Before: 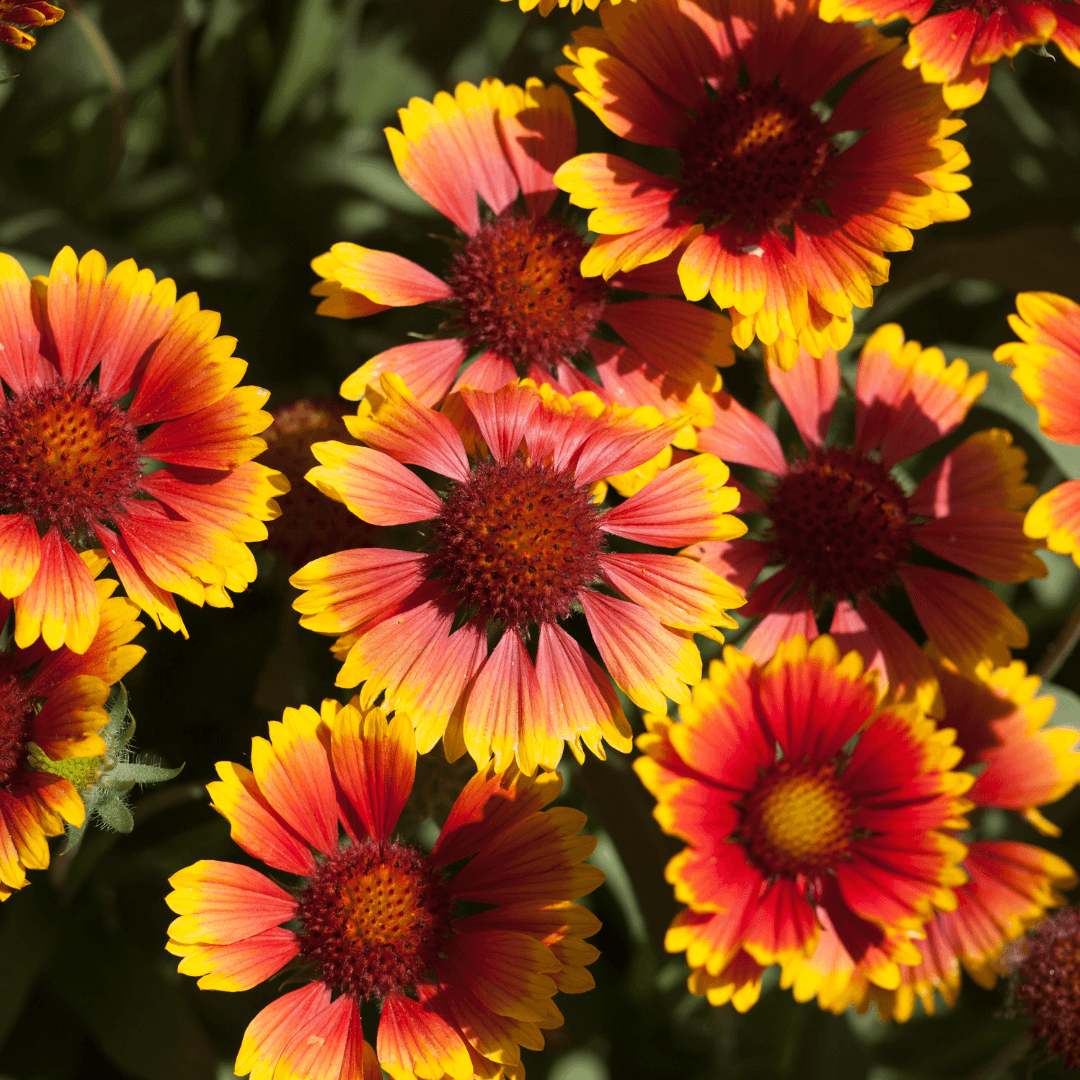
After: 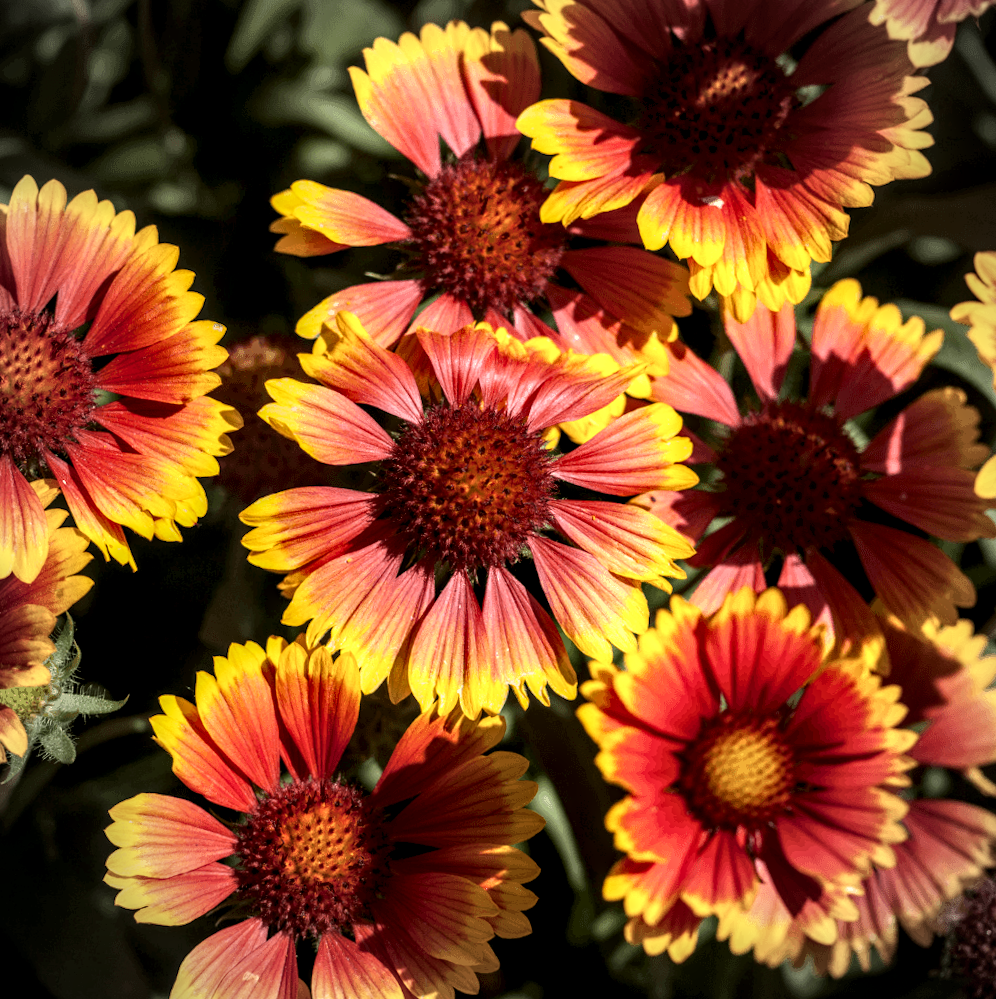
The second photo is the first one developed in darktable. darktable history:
local contrast: highlights 19%, detail 187%
vignetting: fall-off radius 61.23%, brightness -0.515, saturation -0.511, unbound false
crop and rotate: angle -1.84°, left 3.144%, top 3.858%, right 1.64%, bottom 0.702%
